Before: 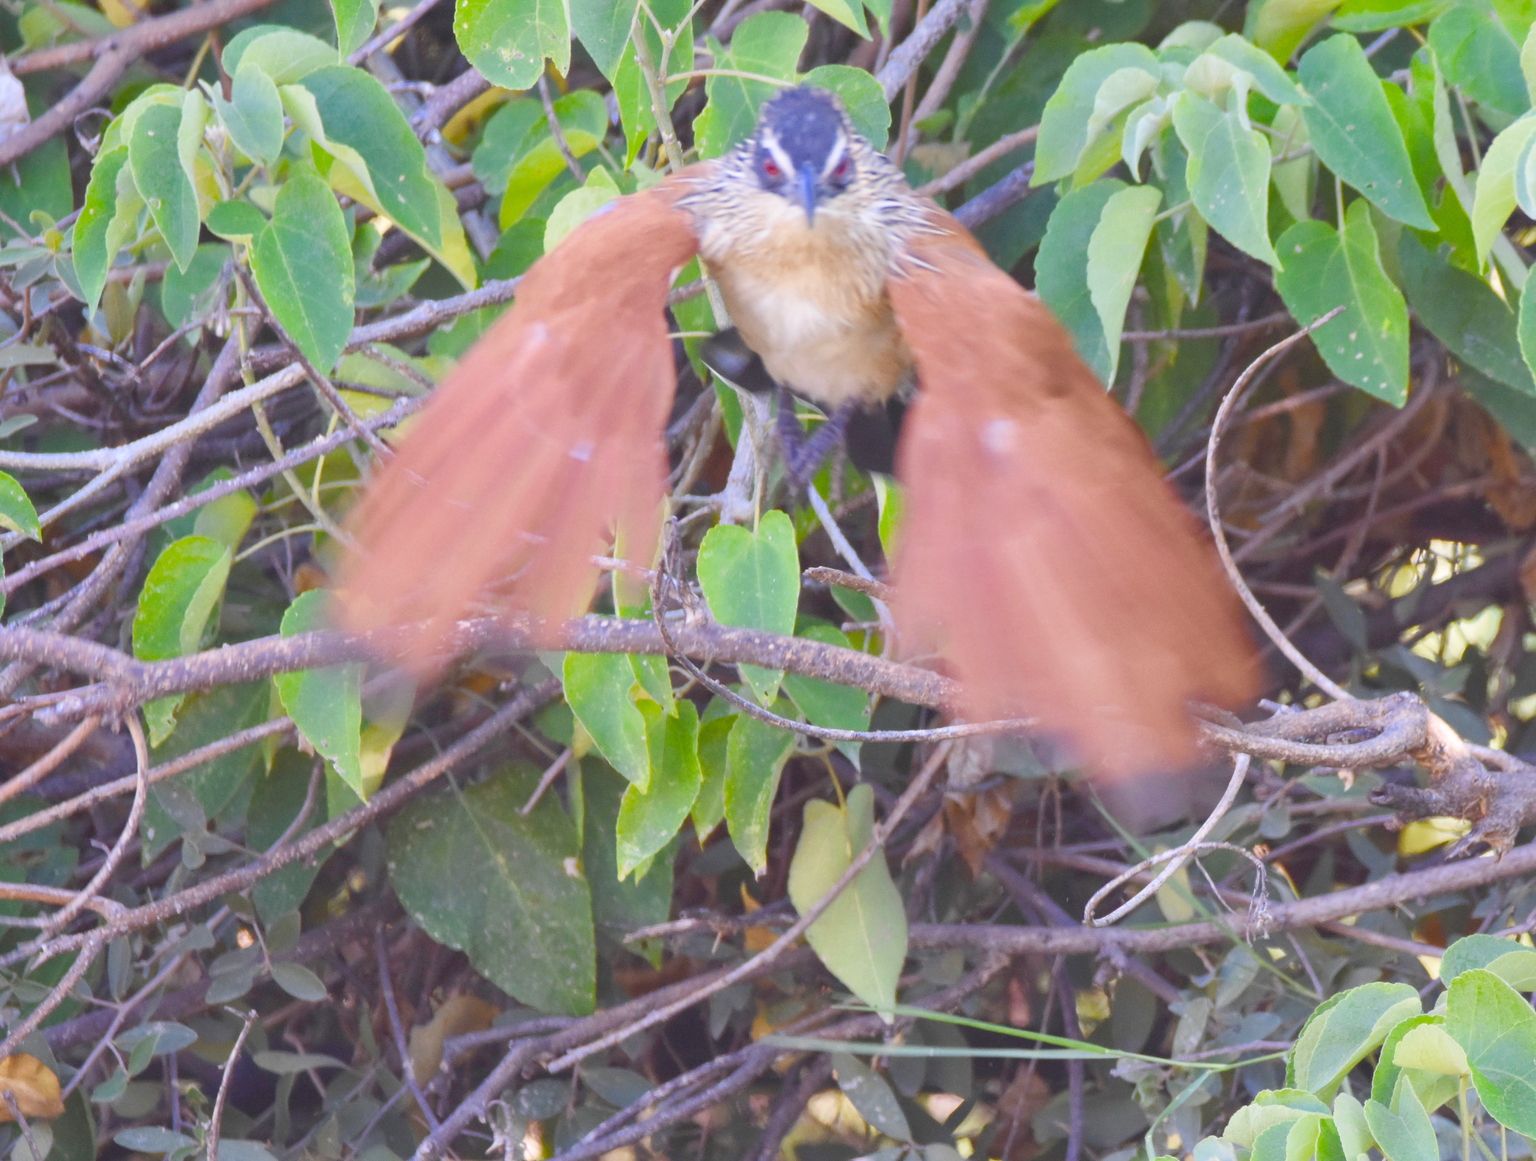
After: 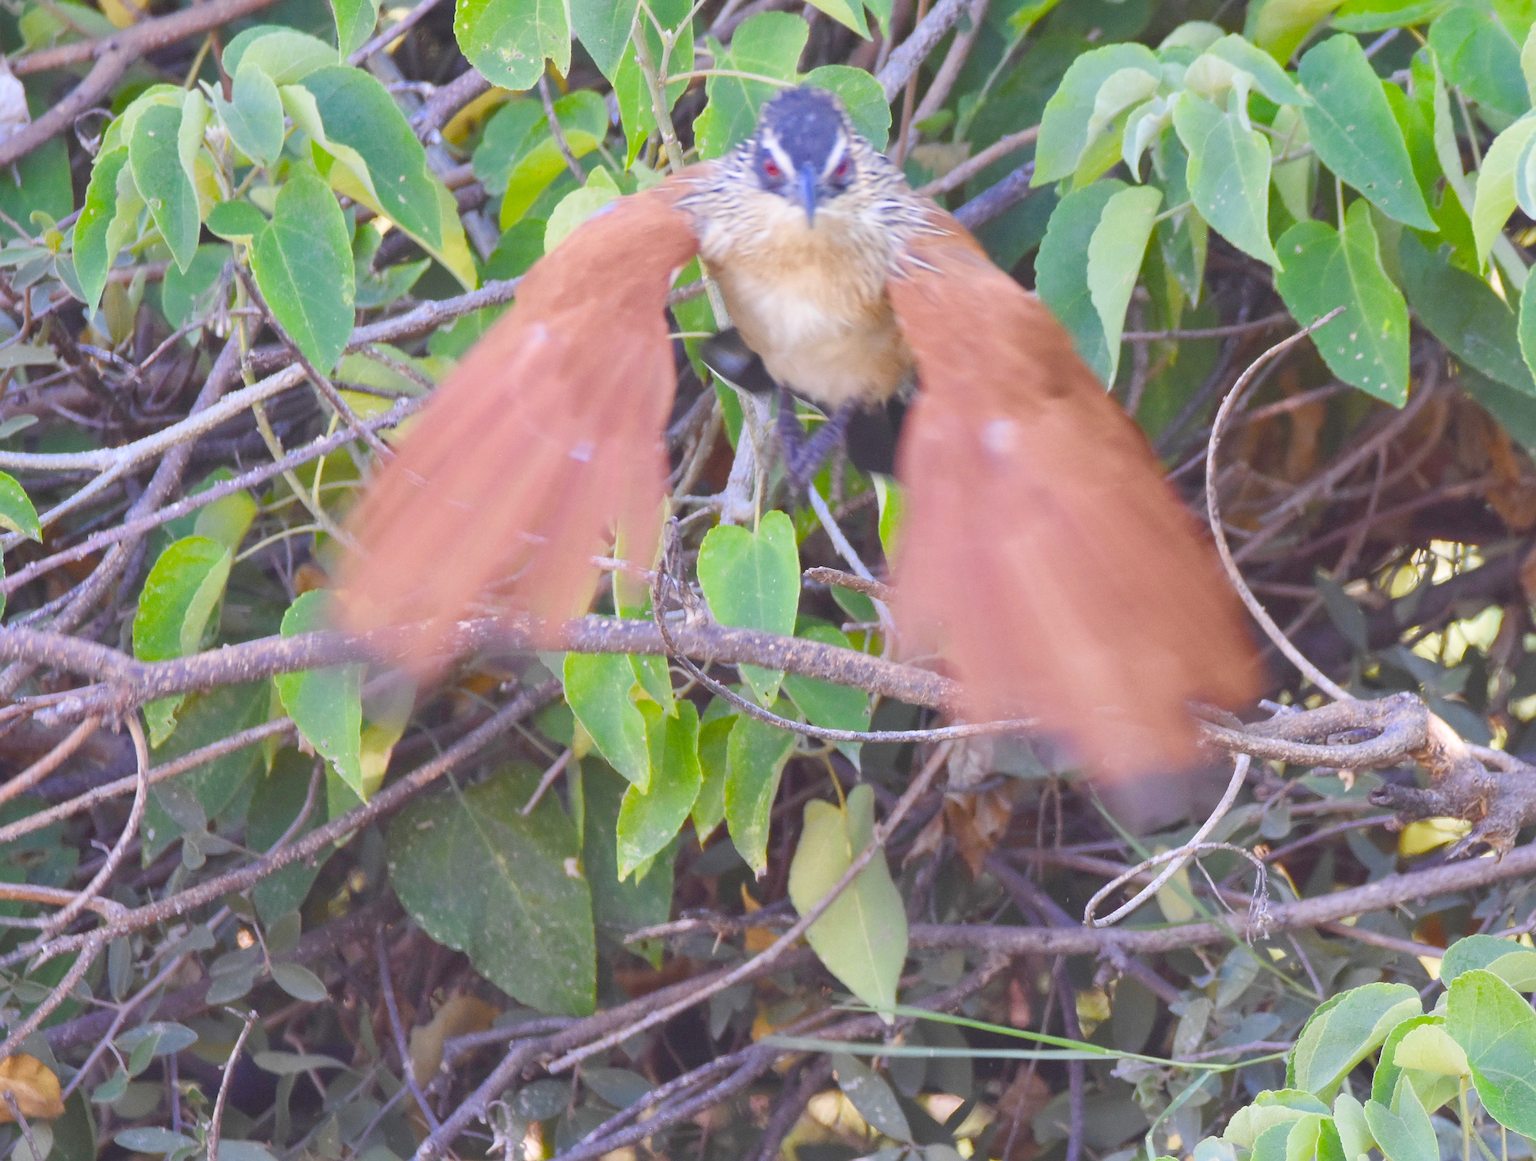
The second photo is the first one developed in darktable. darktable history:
sharpen: on, module defaults
color correction: highlights b* 0.057
